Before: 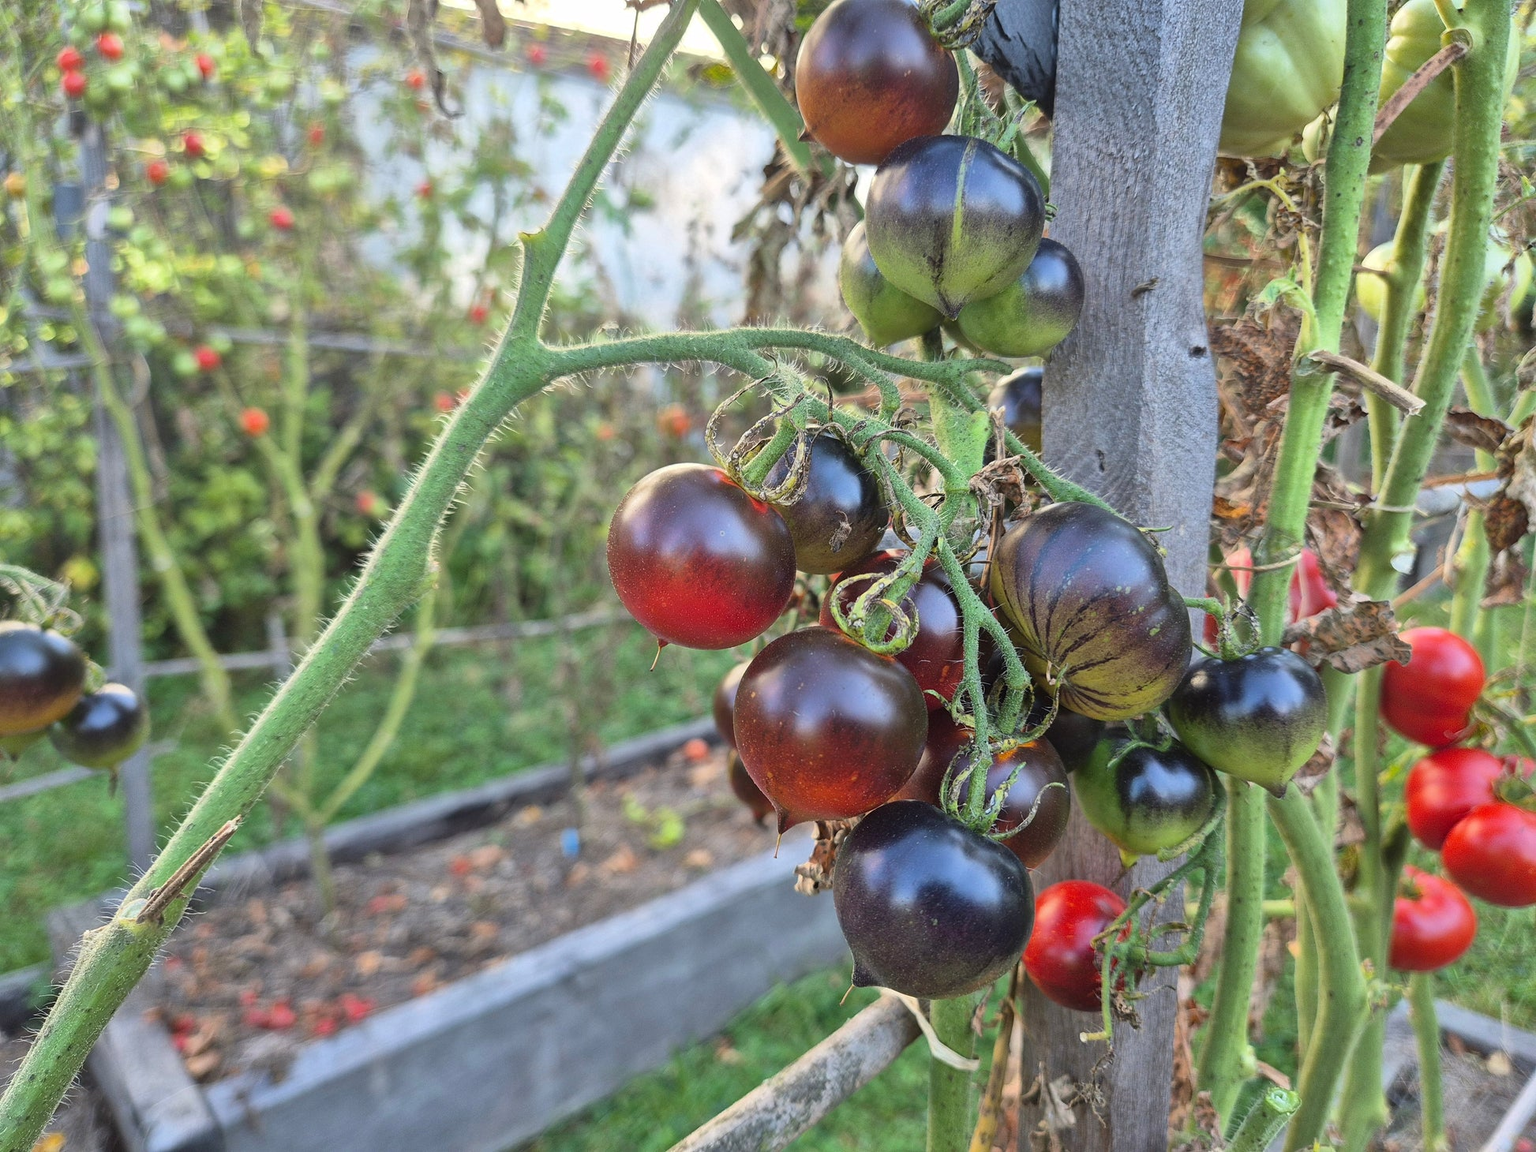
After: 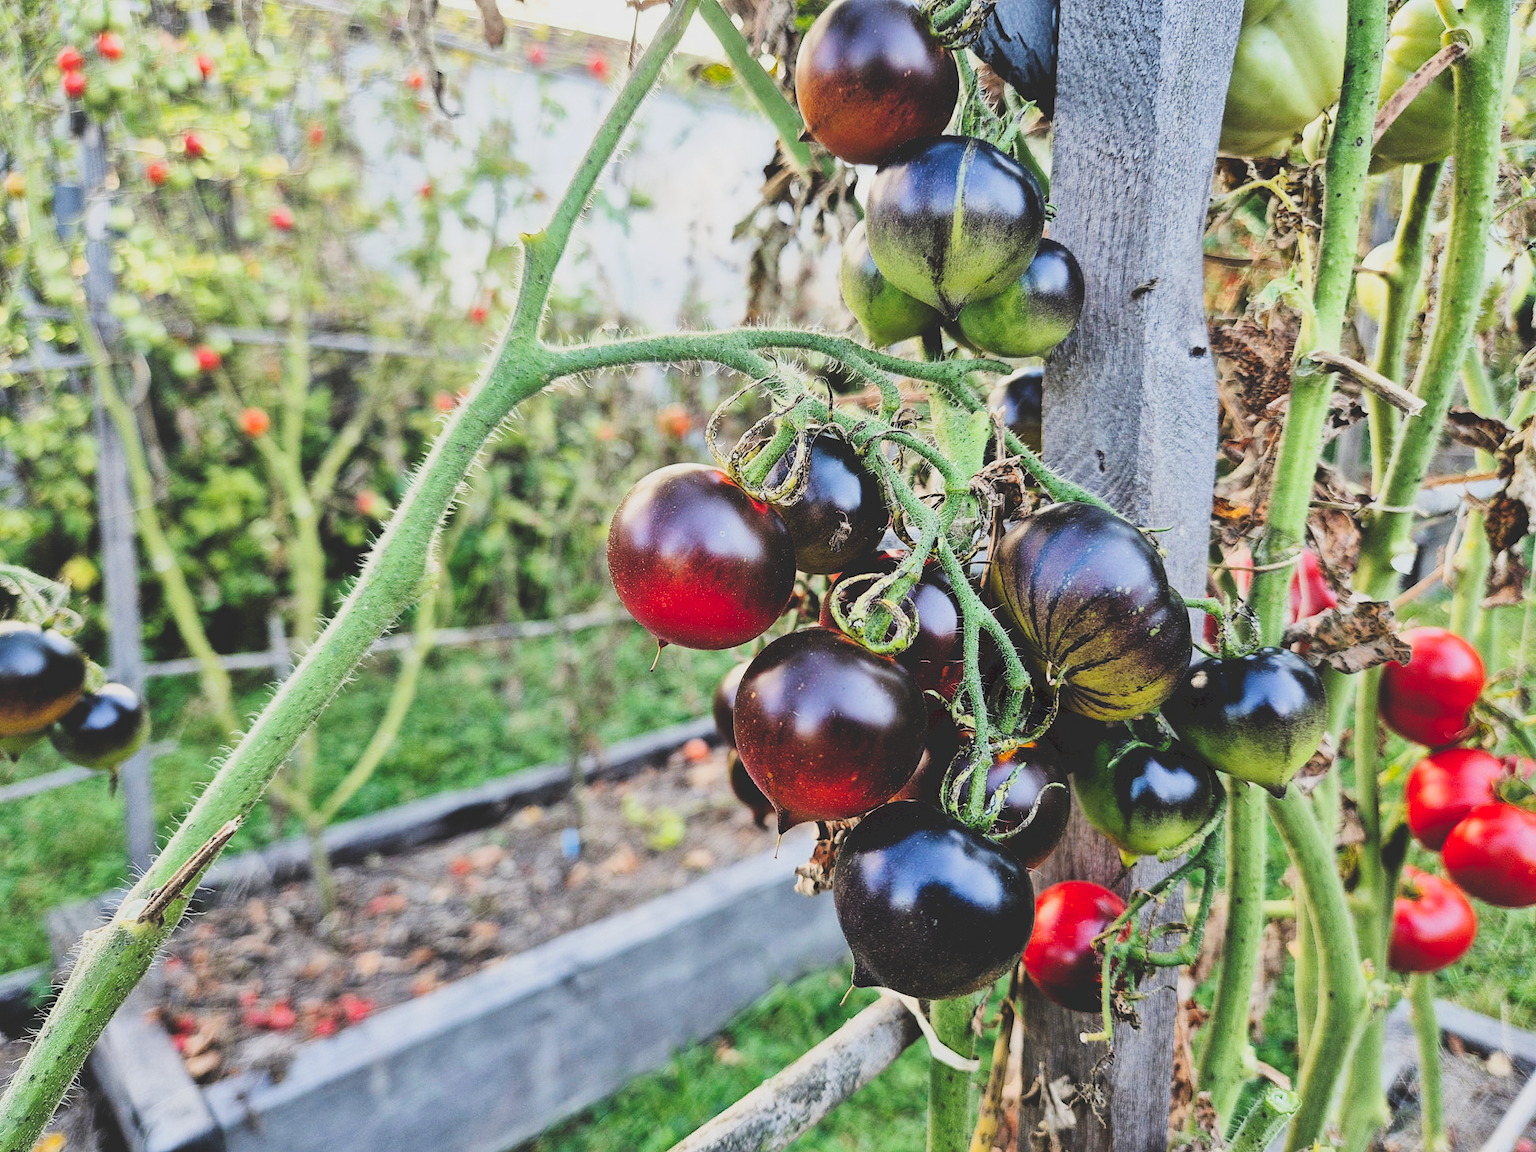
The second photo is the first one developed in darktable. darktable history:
filmic rgb: black relative exposure -5 EV, hardness 2.88, contrast 1.3, highlights saturation mix -30%
tone curve: curves: ch0 [(0, 0) (0.003, 0.17) (0.011, 0.17) (0.025, 0.17) (0.044, 0.168) (0.069, 0.167) (0.1, 0.173) (0.136, 0.181) (0.177, 0.199) (0.224, 0.226) (0.277, 0.271) (0.335, 0.333) (0.399, 0.419) (0.468, 0.52) (0.543, 0.621) (0.623, 0.716) (0.709, 0.795) (0.801, 0.867) (0.898, 0.914) (1, 1)], preserve colors none
